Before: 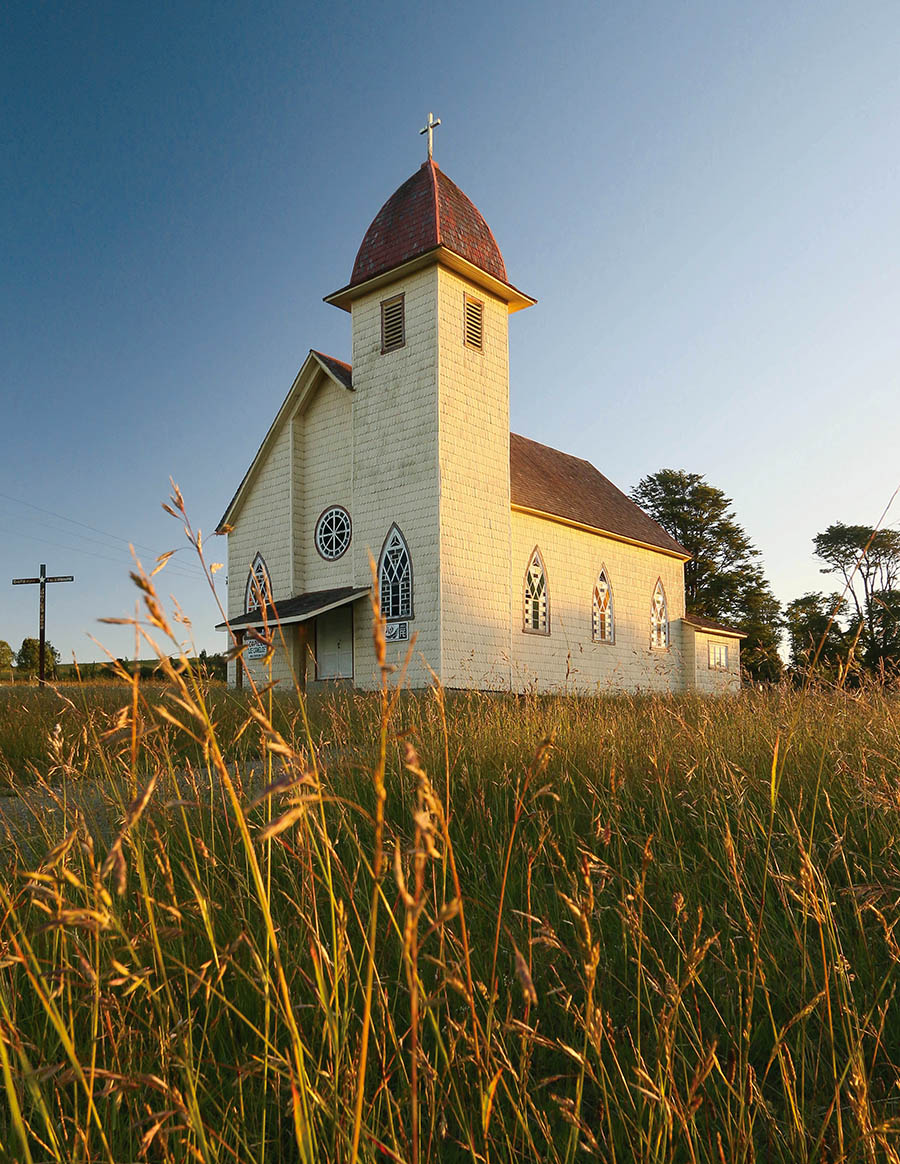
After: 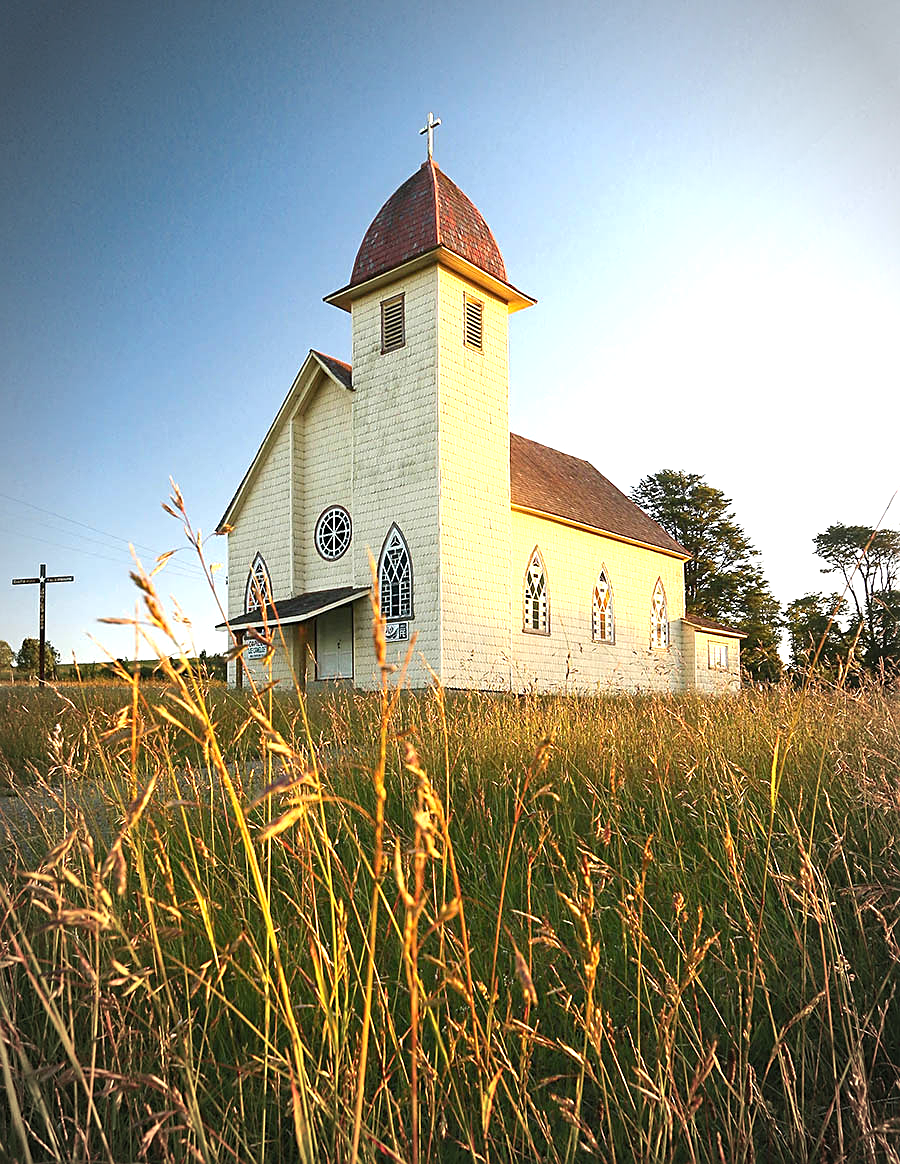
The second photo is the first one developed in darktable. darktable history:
exposure: black level correction 0, exposure 1.001 EV, compensate highlight preservation false
sharpen: on, module defaults
vignetting: automatic ratio true
